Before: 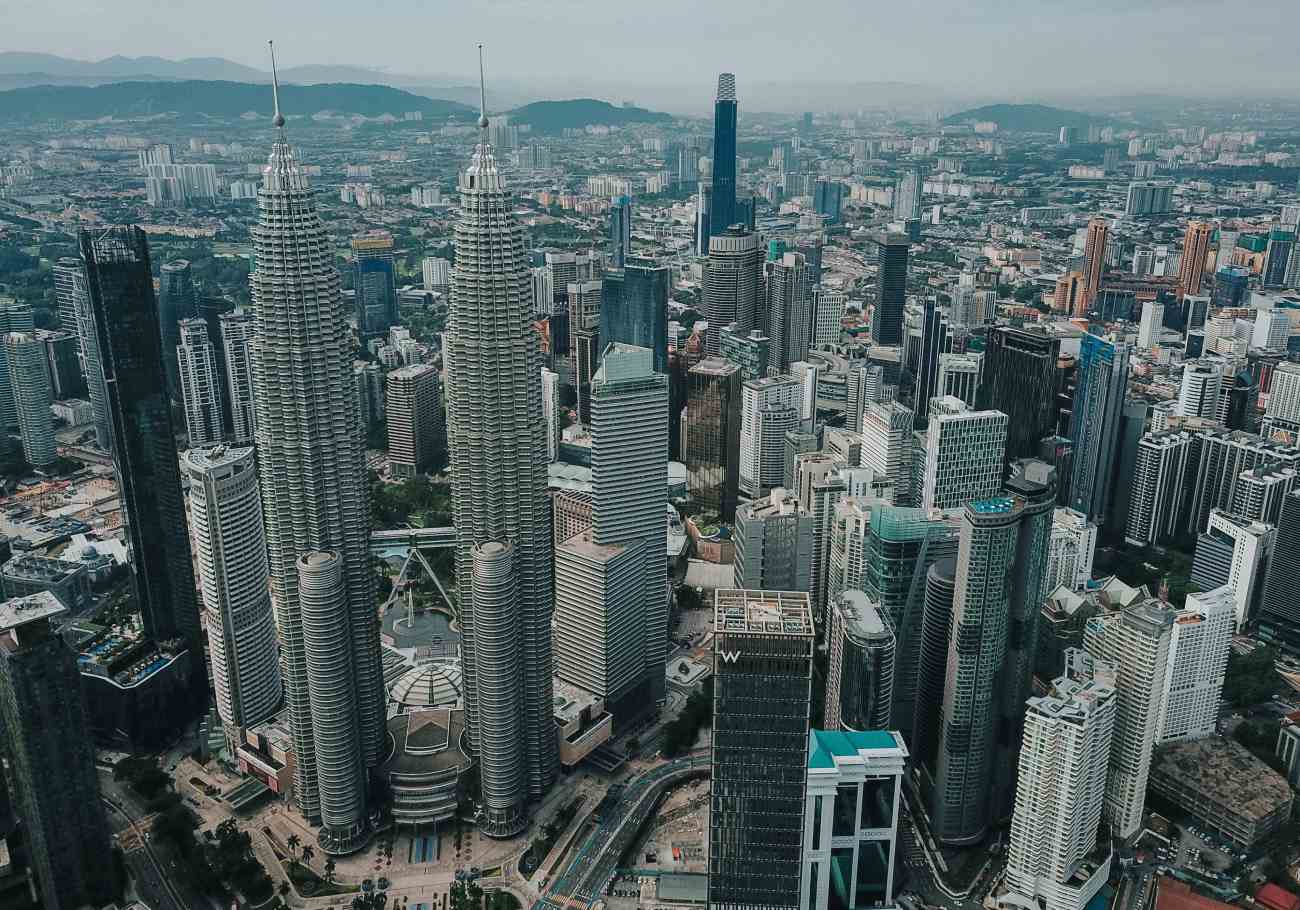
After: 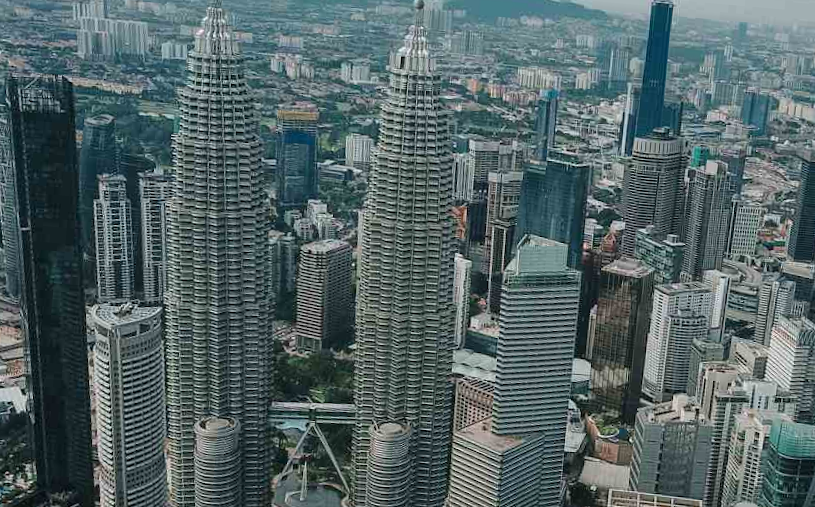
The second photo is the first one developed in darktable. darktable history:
crop and rotate: angle -4.99°, left 2.122%, top 6.945%, right 27.566%, bottom 30.519%
tone equalizer: on, module defaults
